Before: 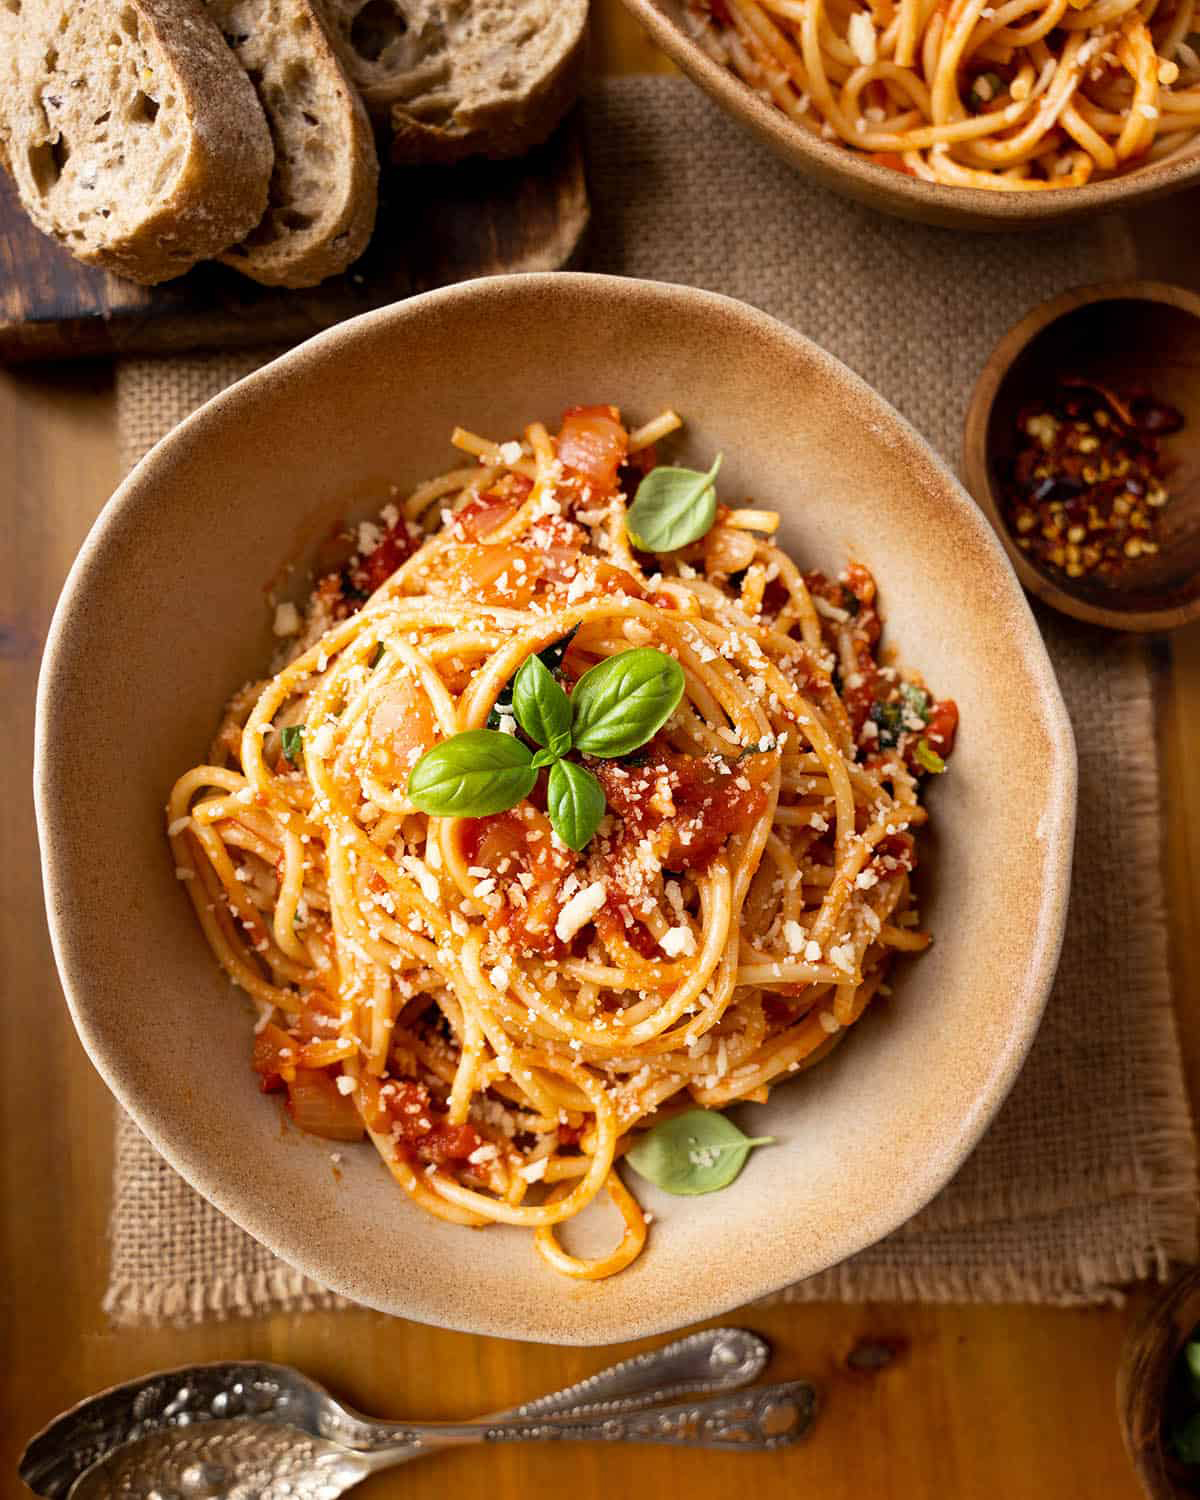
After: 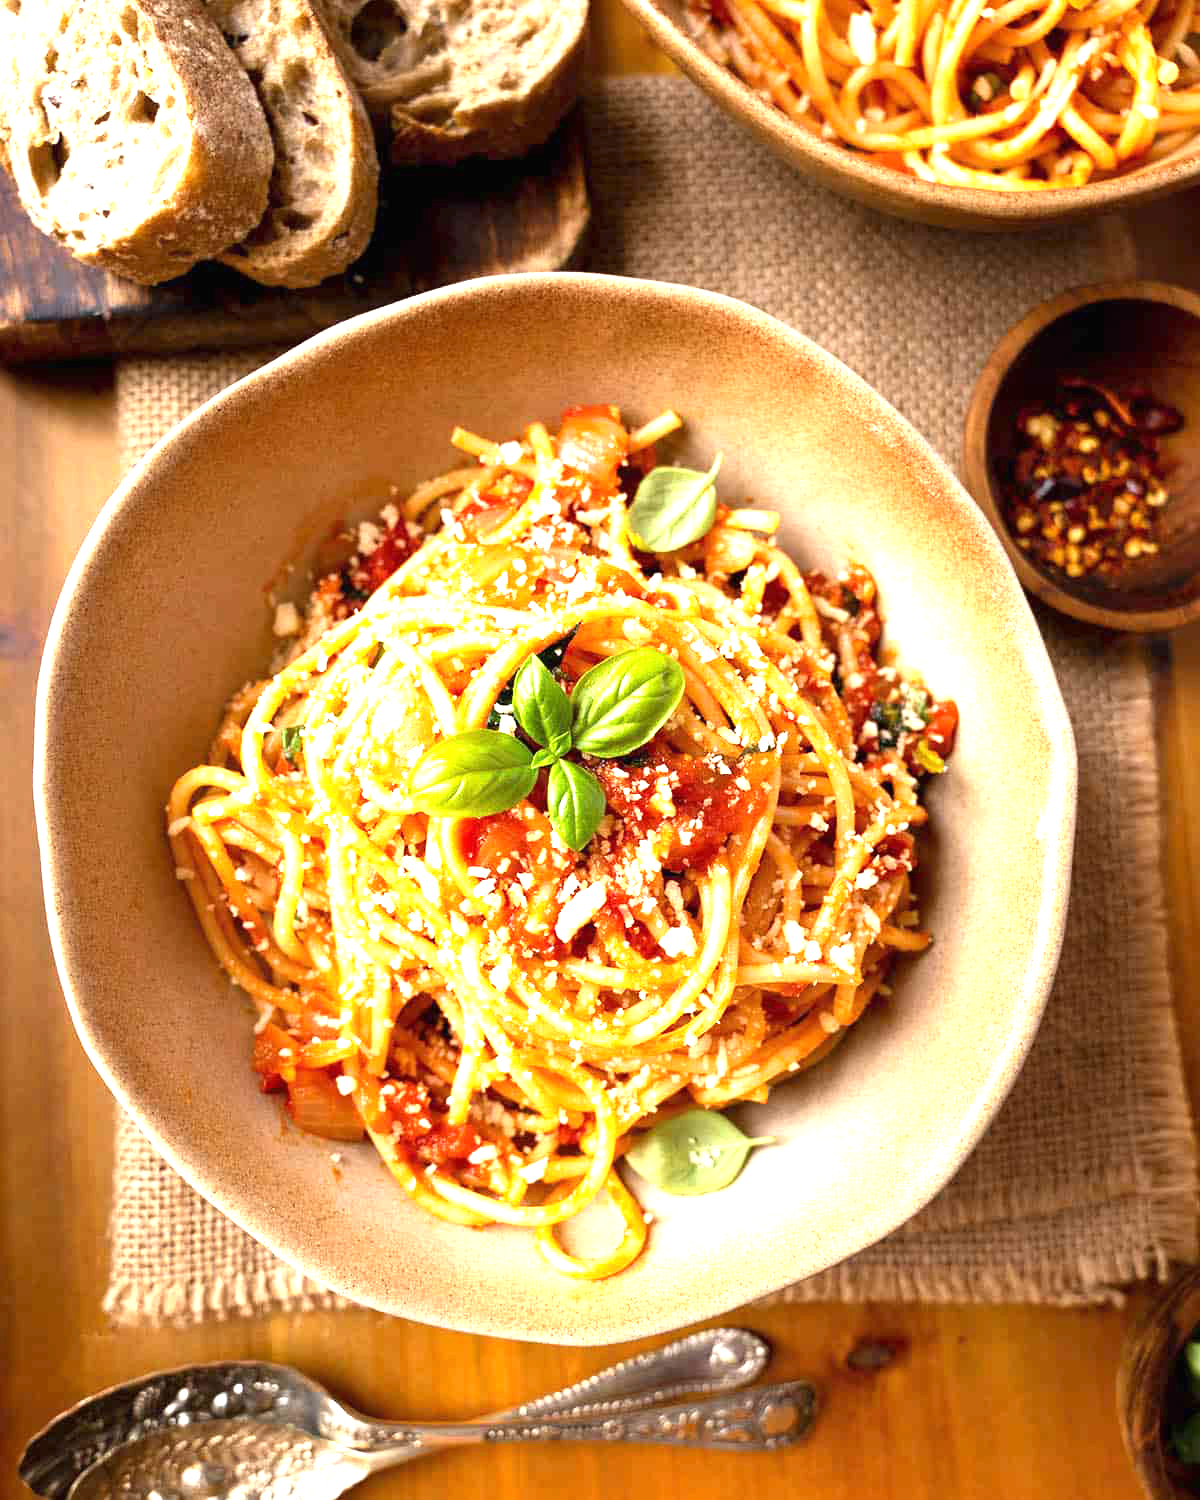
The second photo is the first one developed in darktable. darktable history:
exposure: black level correction 0, exposure 1.294 EV, compensate highlight preservation false
